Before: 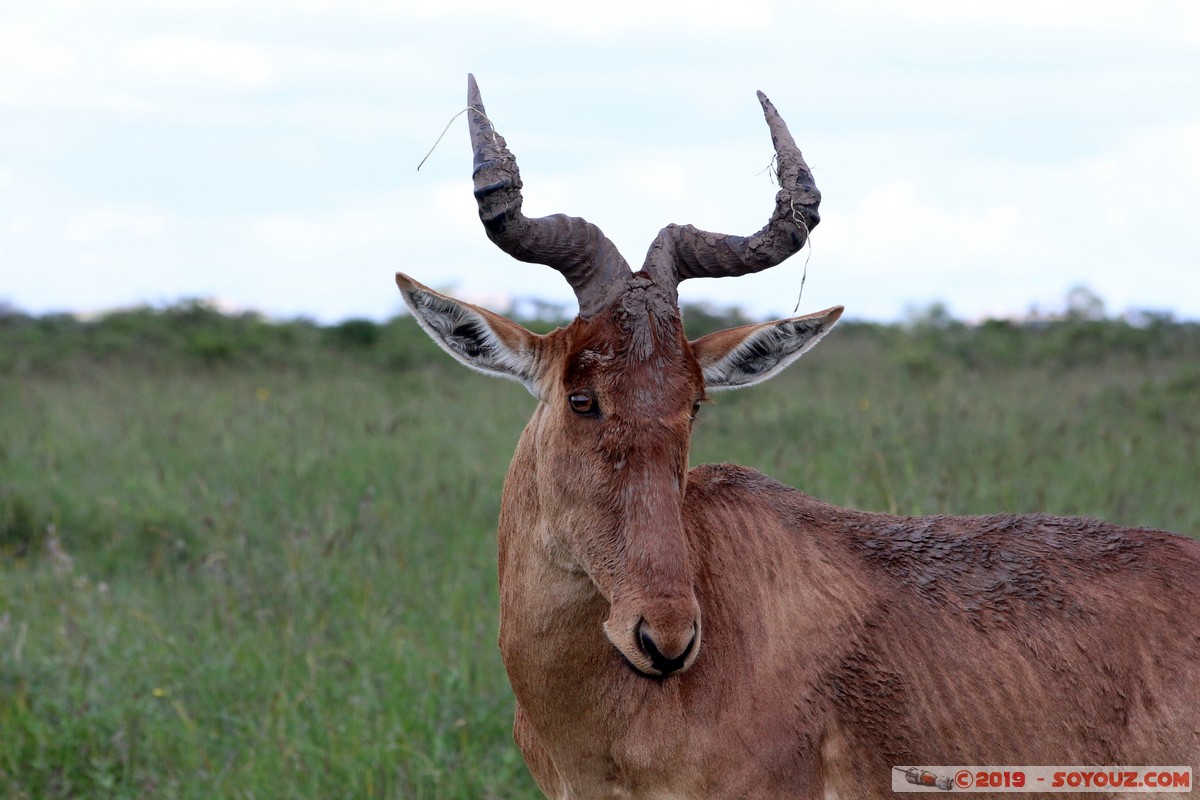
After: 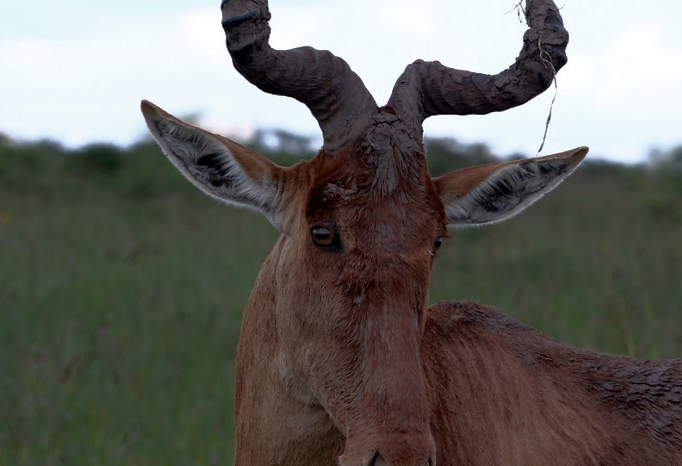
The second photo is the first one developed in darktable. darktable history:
crop and rotate: left 22.13%, top 22.054%, right 22.026%, bottom 22.102%
base curve: curves: ch0 [(0, 0) (0.564, 0.291) (0.802, 0.731) (1, 1)]
rotate and perspective: rotation 1.72°, automatic cropping off
